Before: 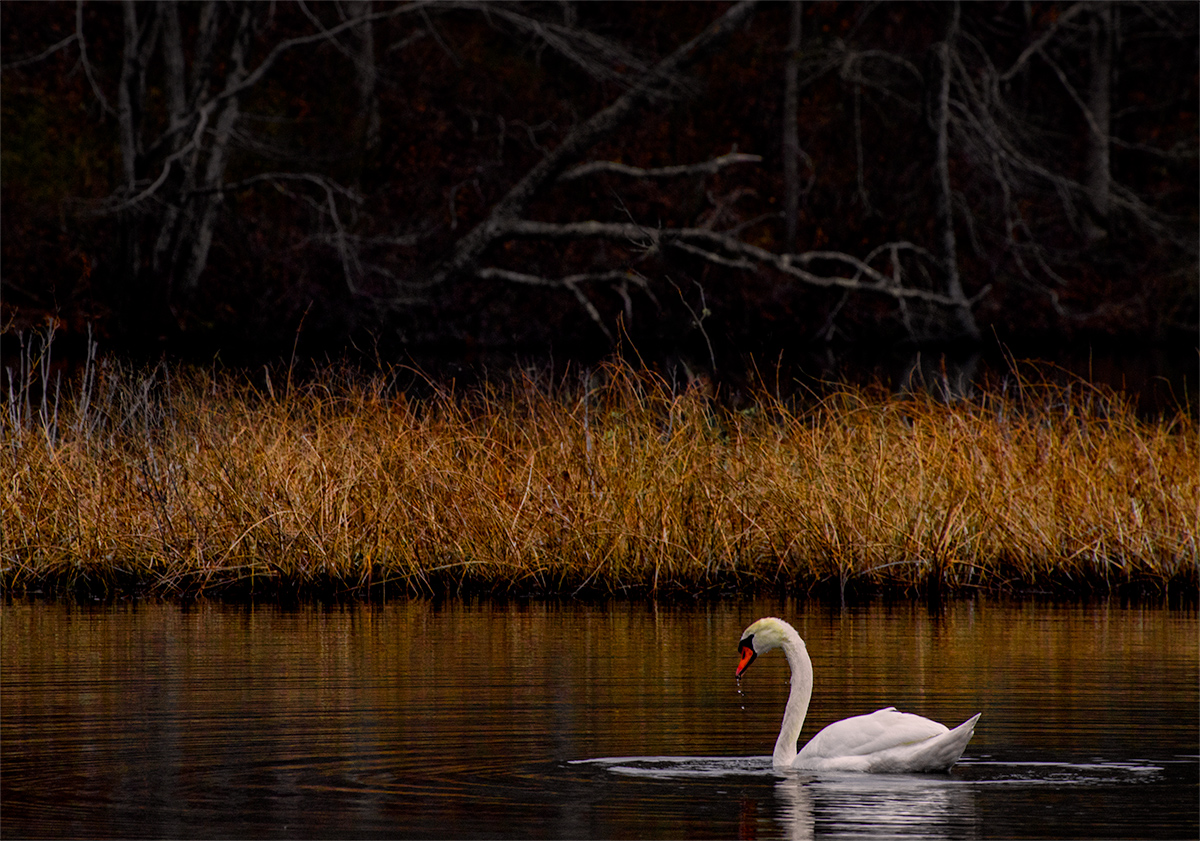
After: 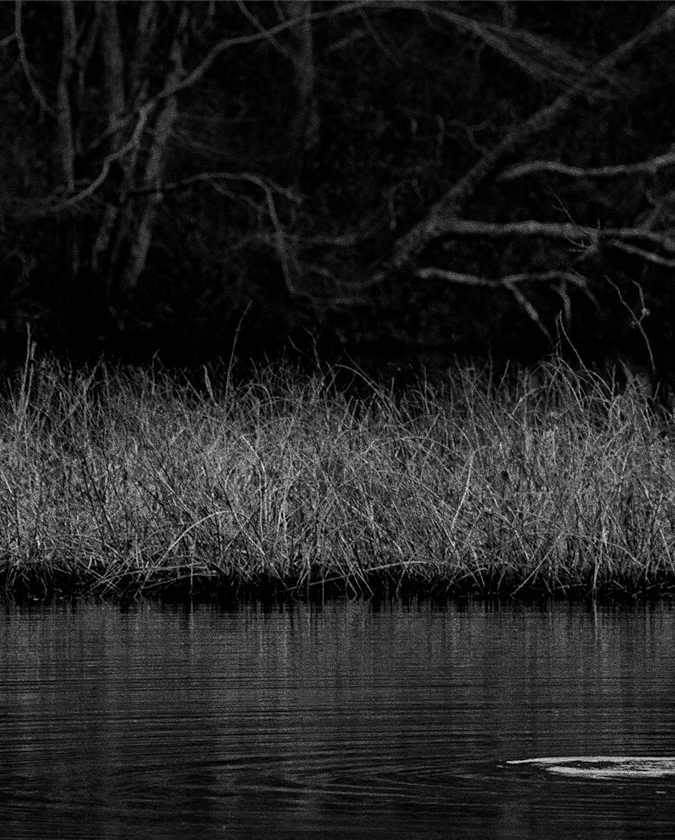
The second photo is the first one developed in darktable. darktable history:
color zones: curves: ch0 [(0.002, 0.593) (0.143, 0.417) (0.285, 0.541) (0.455, 0.289) (0.608, 0.327) (0.727, 0.283) (0.869, 0.571) (1, 0.603)]; ch1 [(0, 0) (0.143, 0) (0.286, 0) (0.429, 0) (0.571, 0) (0.714, 0) (0.857, 0)]
grain: coarseness 10.62 ISO, strength 55.56%
exposure: exposure 0.566 EV, compensate highlight preservation false
crop: left 5.114%, right 38.589%
